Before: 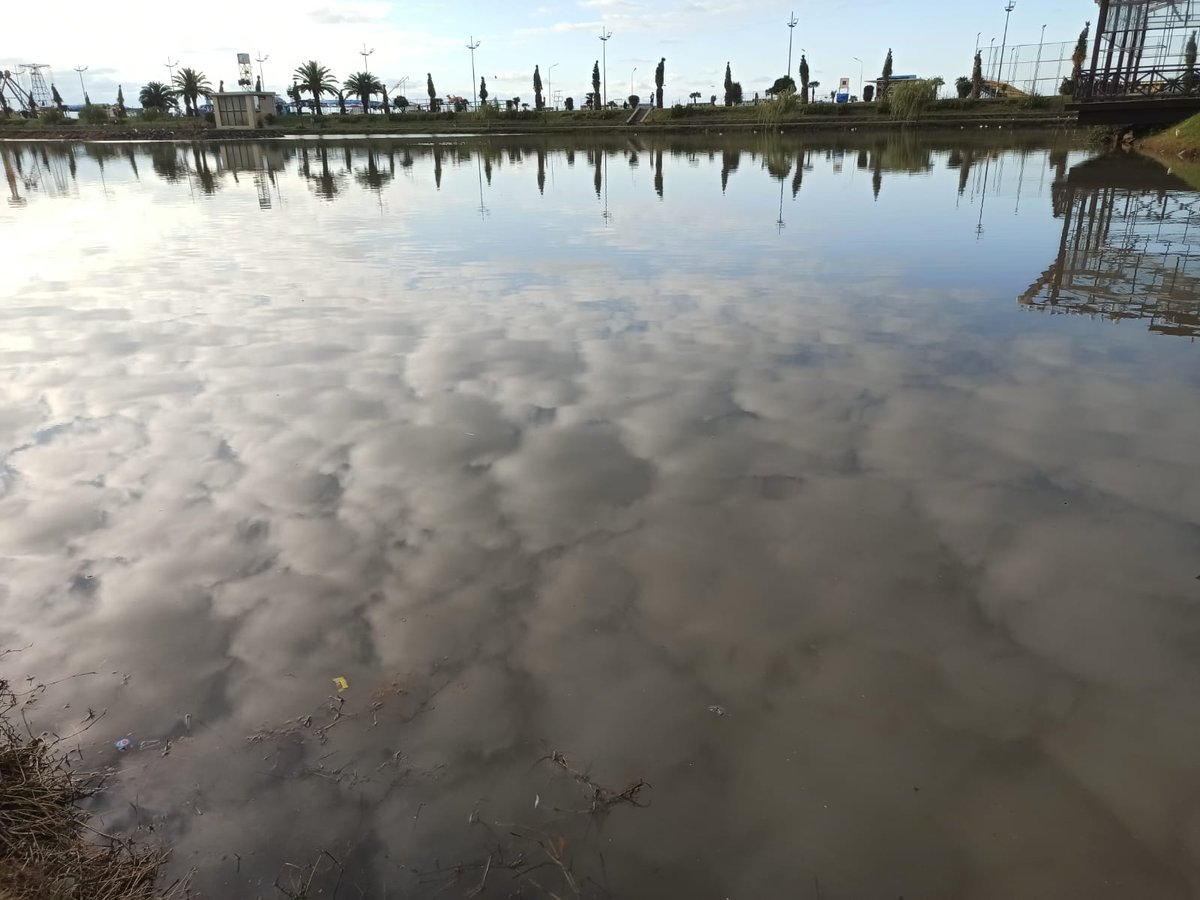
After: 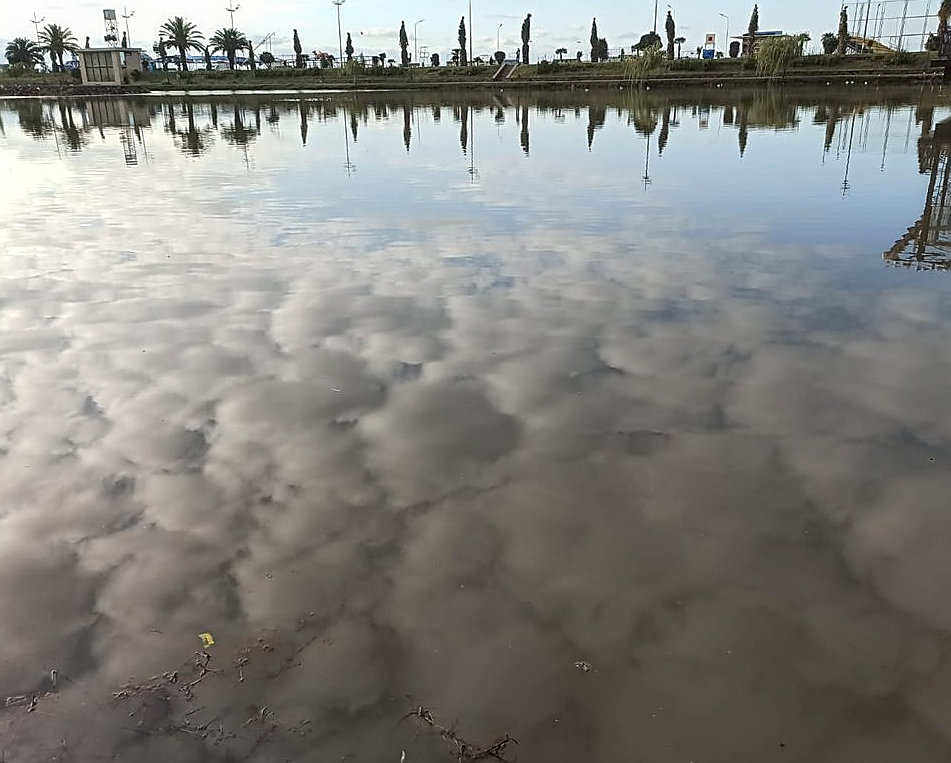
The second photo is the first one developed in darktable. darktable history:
local contrast: detail 130%
sharpen: radius 1.36, amount 1.257, threshold 0.624
crop: left 11.176%, top 4.936%, right 9.566%, bottom 10.185%
